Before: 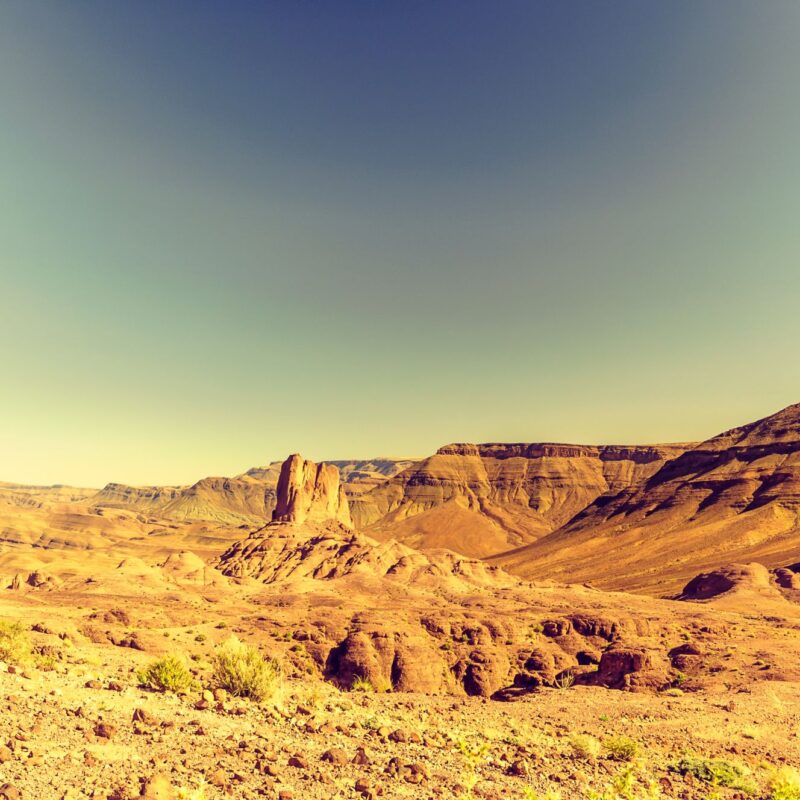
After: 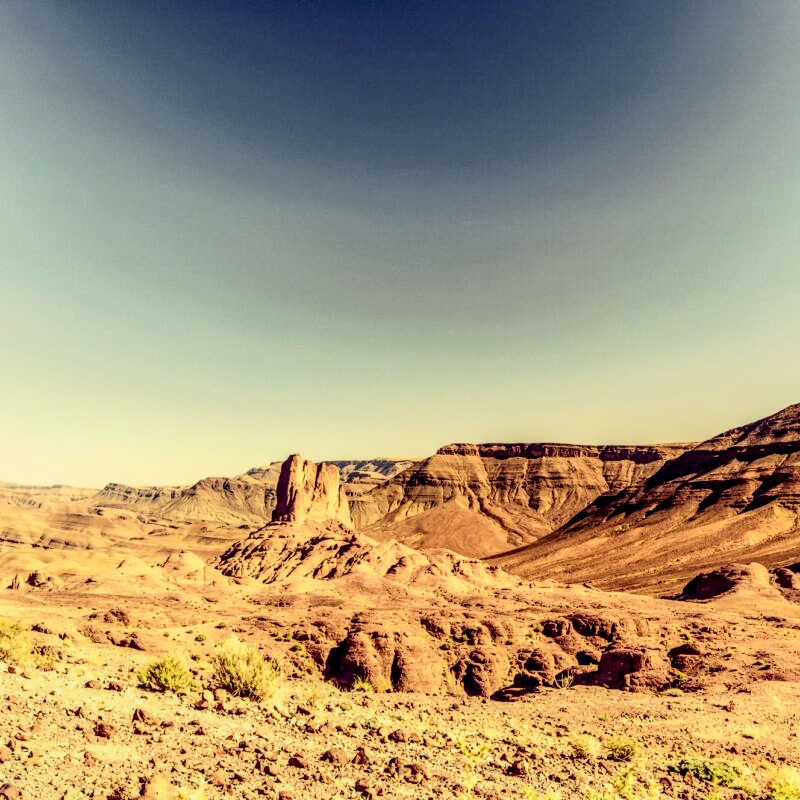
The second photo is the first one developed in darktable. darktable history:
contrast brightness saturation: contrast 0.28
filmic rgb: black relative exposure -7.65 EV, white relative exposure 4.56 EV, hardness 3.61, contrast 1.05
local contrast: detail 150%
